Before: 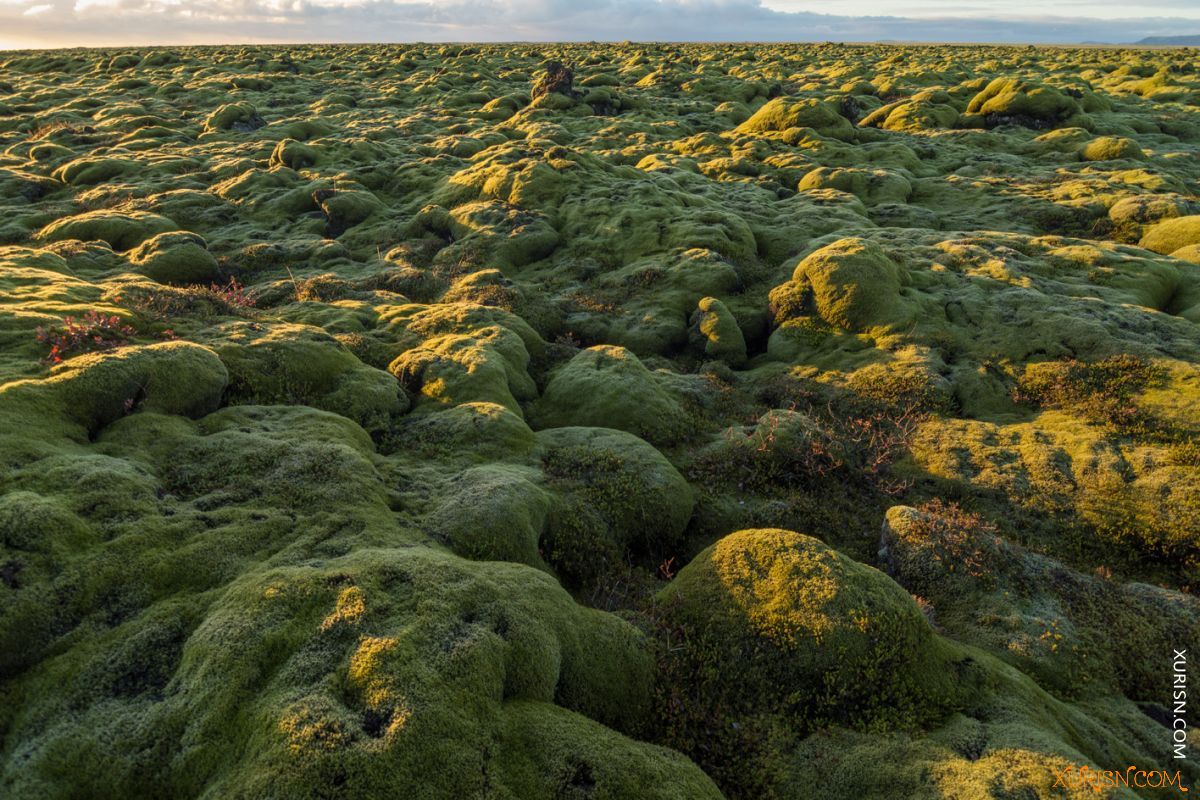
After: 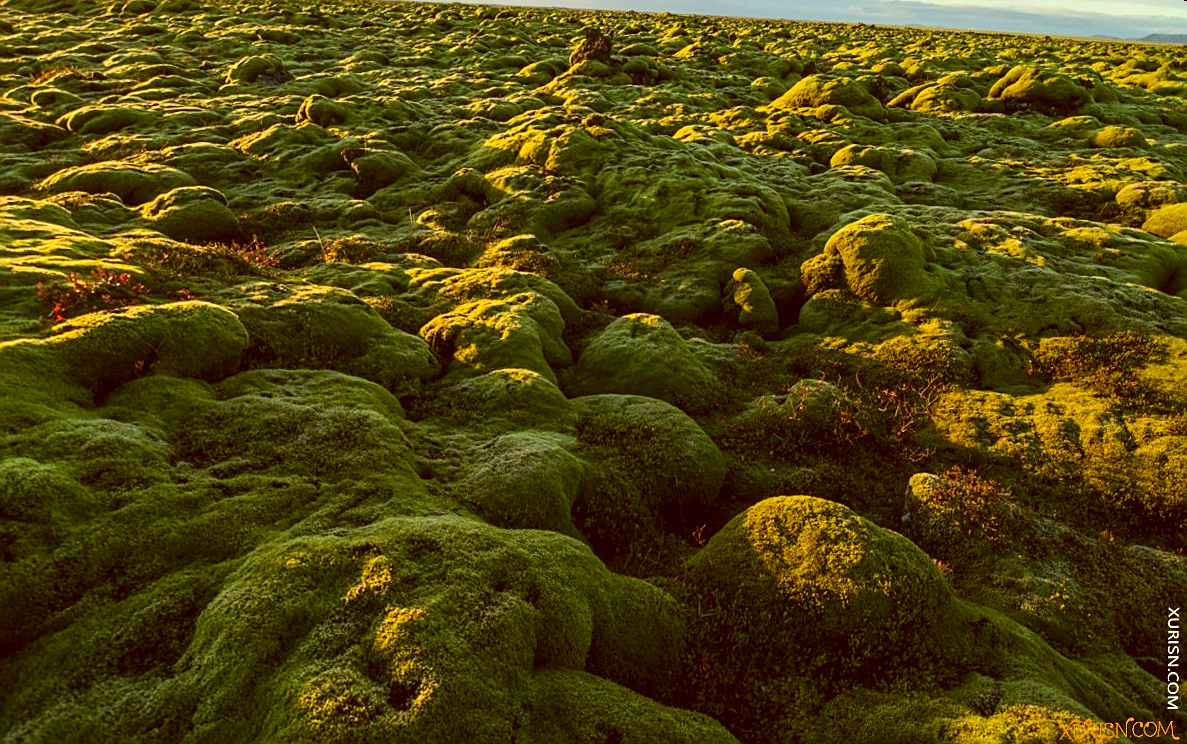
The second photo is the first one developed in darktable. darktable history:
rotate and perspective: rotation 0.679°, lens shift (horizontal) 0.136, crop left 0.009, crop right 0.991, crop top 0.078, crop bottom 0.95
exposure: compensate highlight preservation false
contrast brightness saturation: contrast 0.18, saturation 0.3
tone equalizer: on, module defaults
color correction: highlights a* -5.94, highlights b* 9.48, shadows a* 10.12, shadows b* 23.94
sharpen: on, module defaults
